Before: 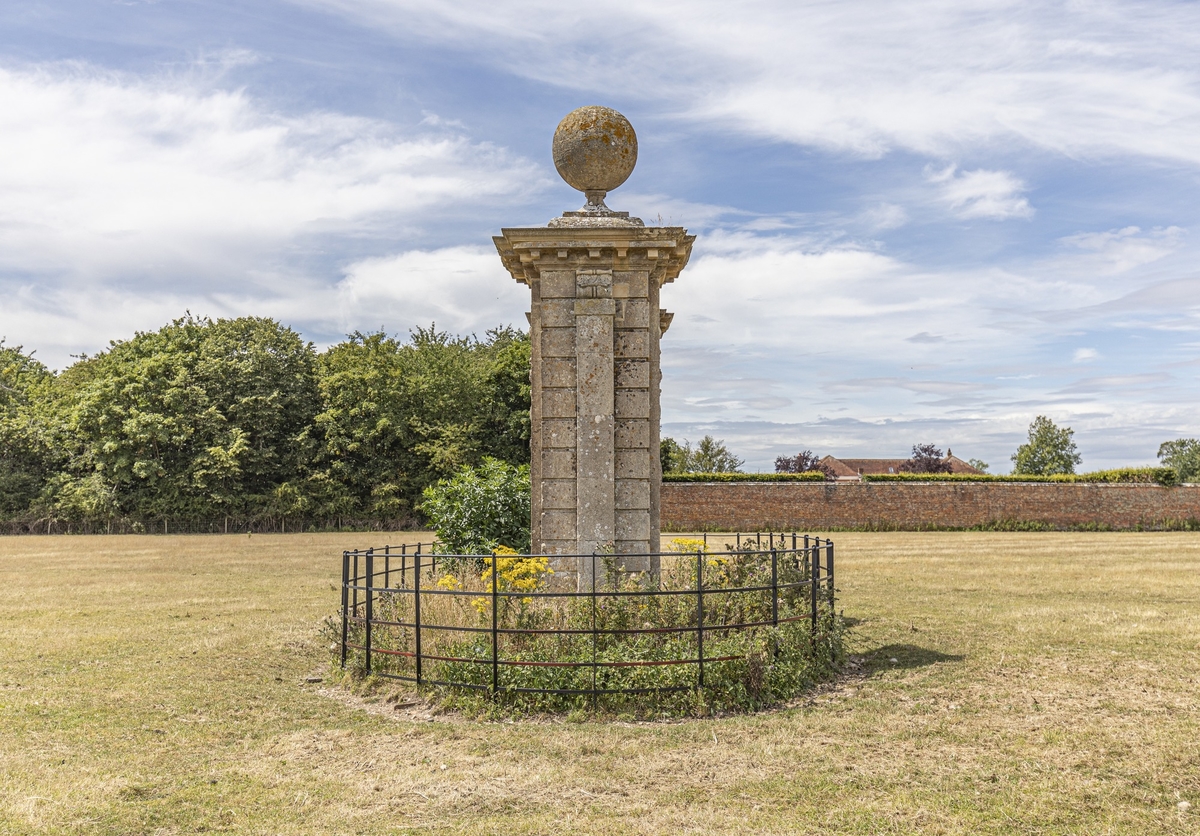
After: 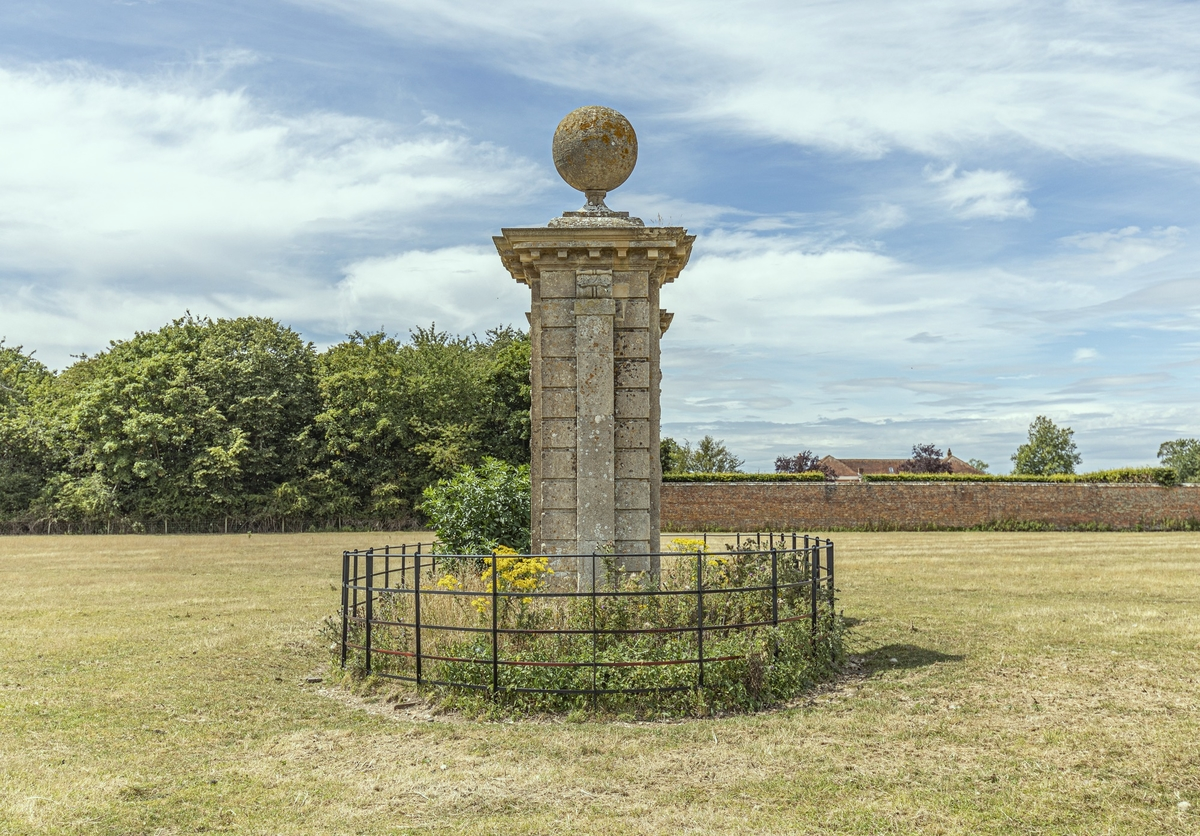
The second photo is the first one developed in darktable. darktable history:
color correction: highlights a* -6.44, highlights b* 0.45
